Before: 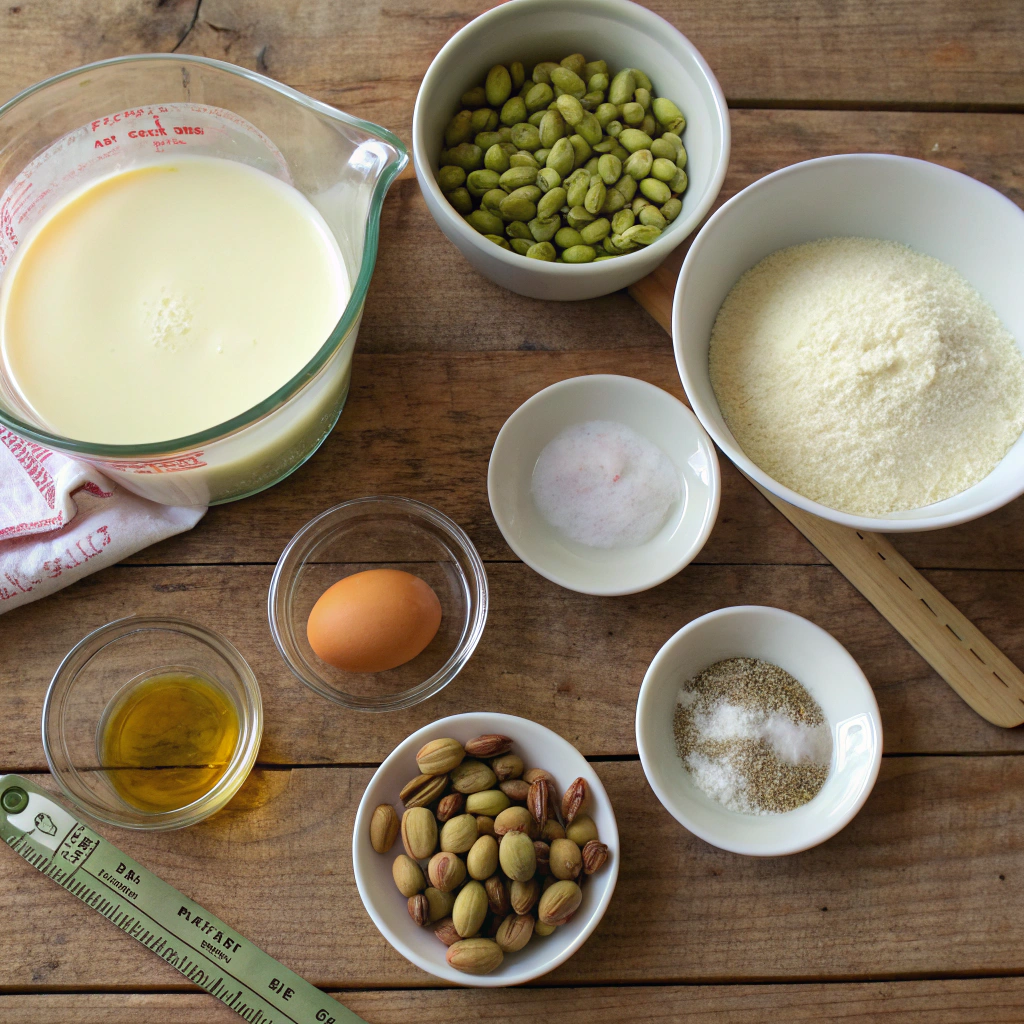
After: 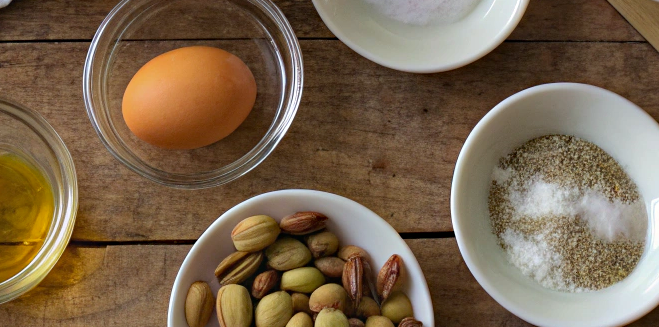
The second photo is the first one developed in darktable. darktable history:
crop: left 18.091%, top 51.13%, right 17.525%, bottom 16.85%
haze removal: compatibility mode true, adaptive false
